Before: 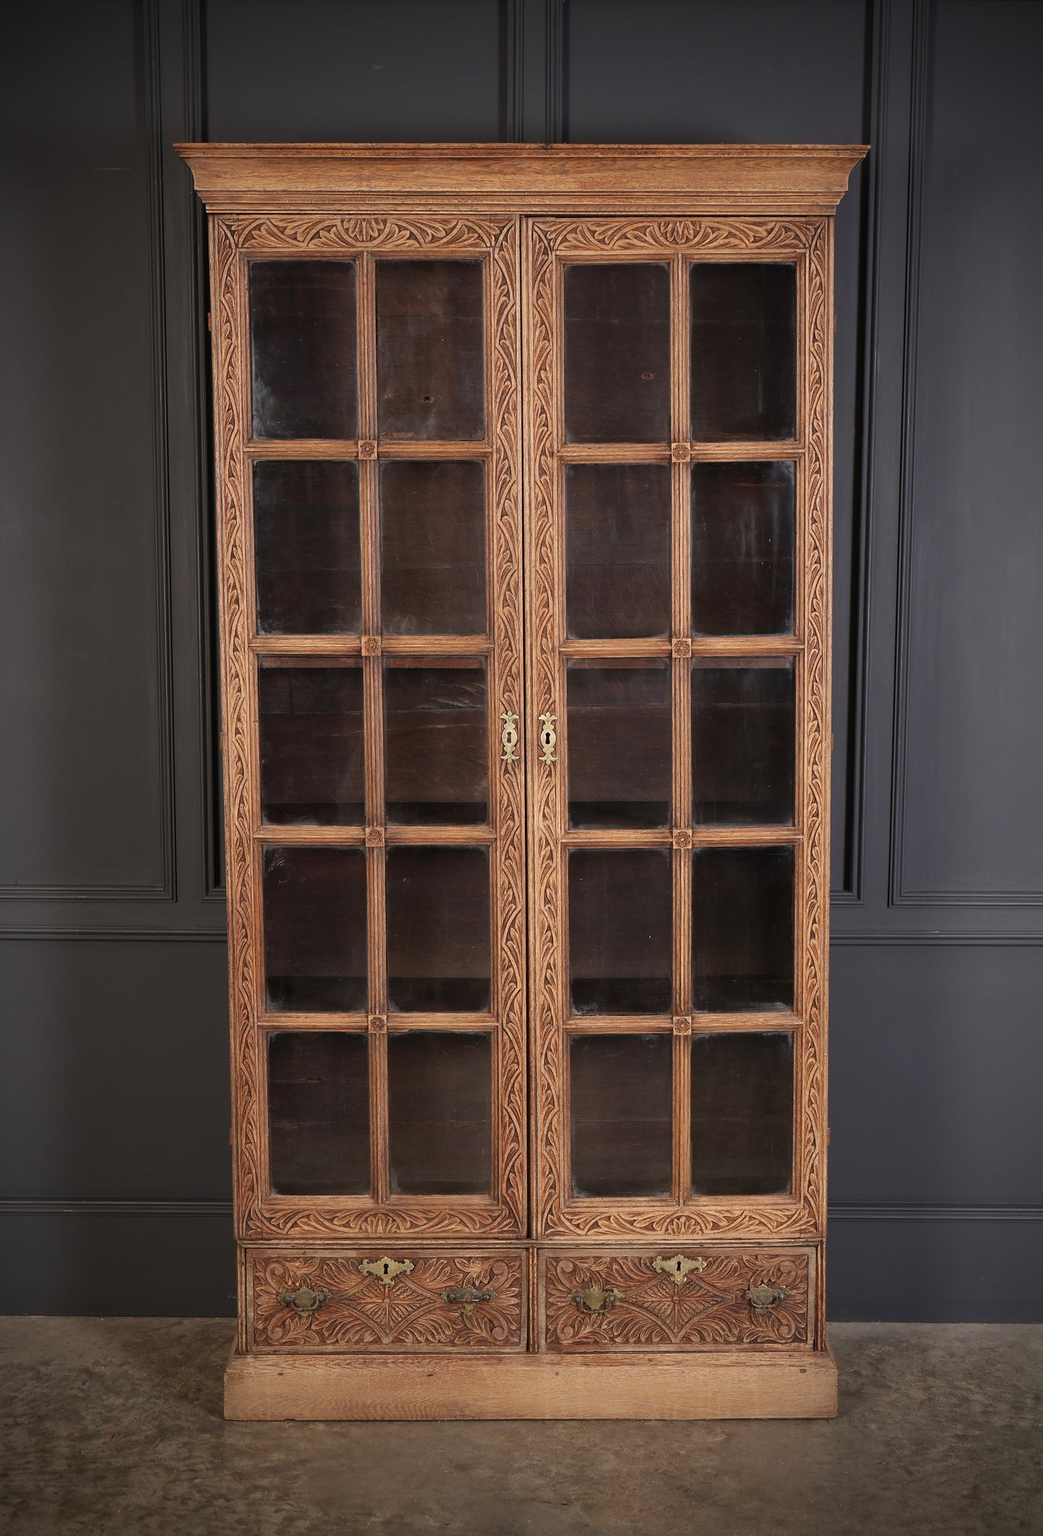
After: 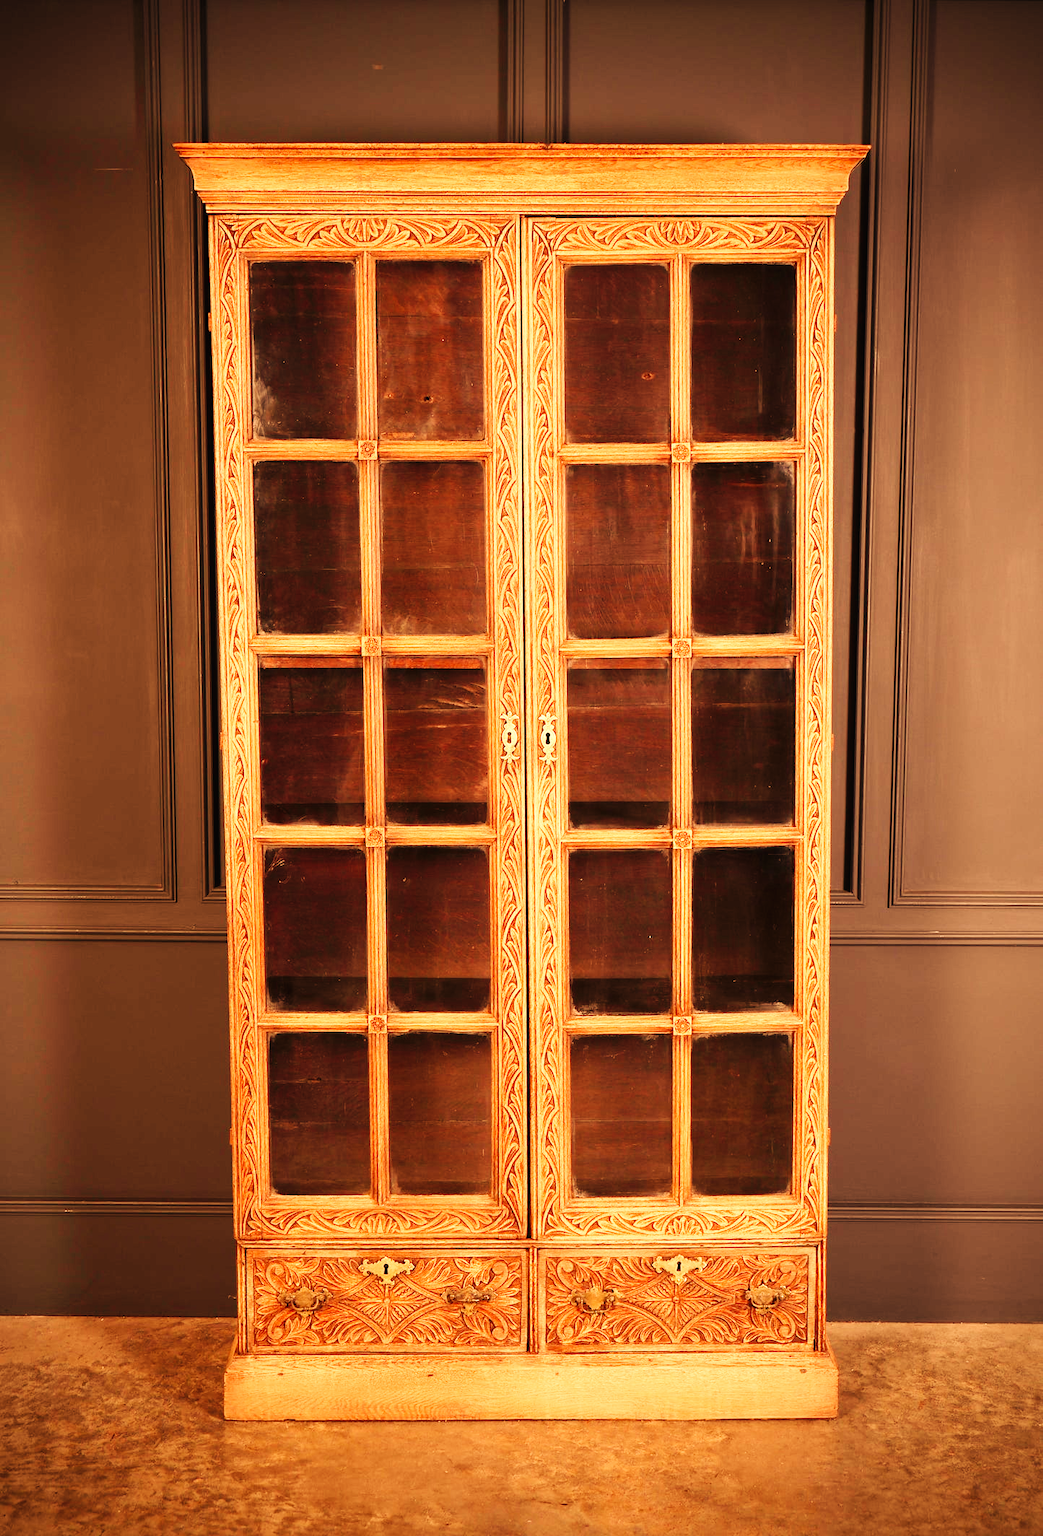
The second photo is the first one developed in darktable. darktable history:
base curve: curves: ch0 [(0, 0.003) (0.001, 0.002) (0.006, 0.004) (0.02, 0.022) (0.048, 0.086) (0.094, 0.234) (0.162, 0.431) (0.258, 0.629) (0.385, 0.8) (0.548, 0.918) (0.751, 0.988) (1, 1)], preserve colors none
white balance: red 1.467, blue 0.684
